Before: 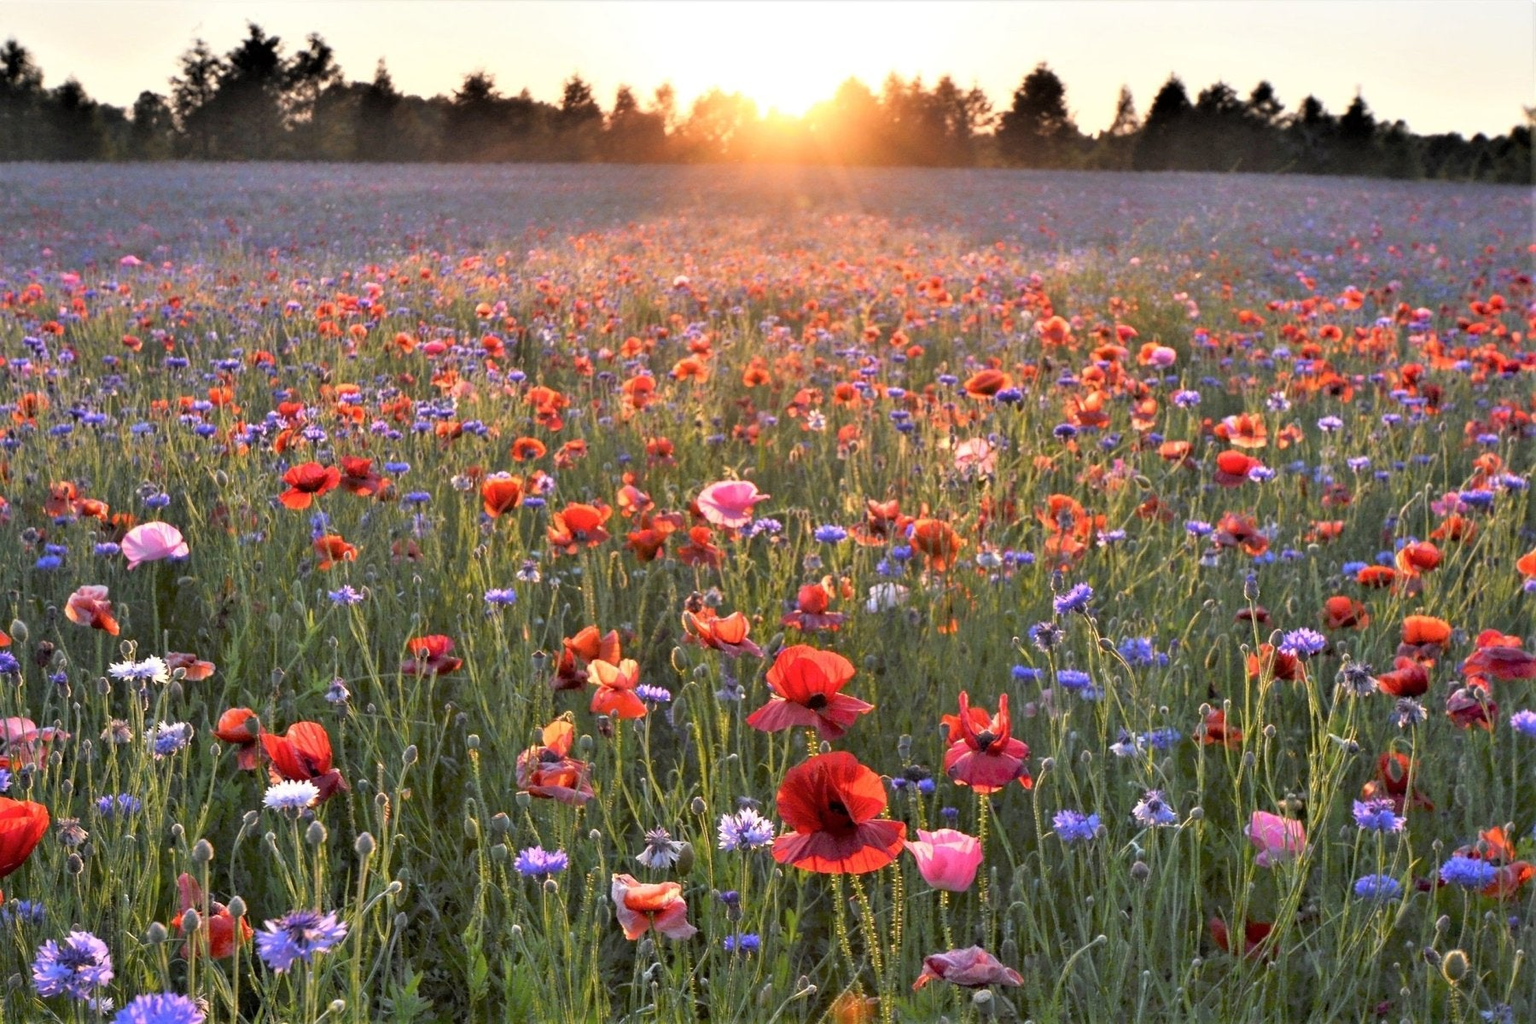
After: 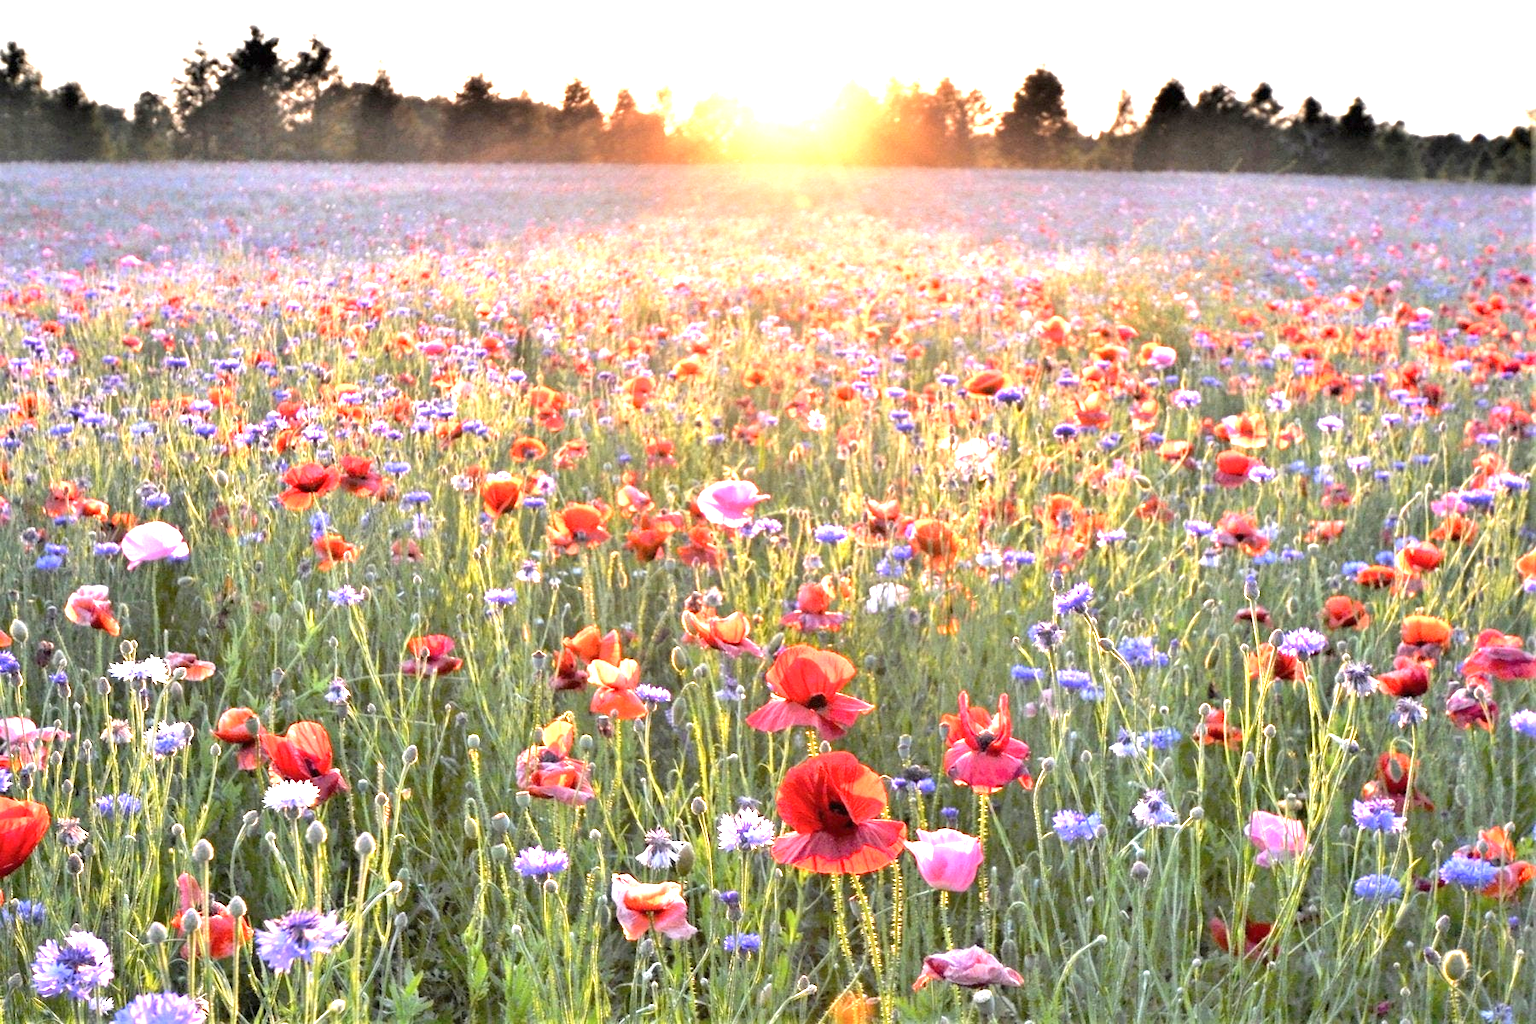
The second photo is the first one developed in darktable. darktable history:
exposure: black level correction 0, exposure 1.62 EV, compensate highlight preservation false
